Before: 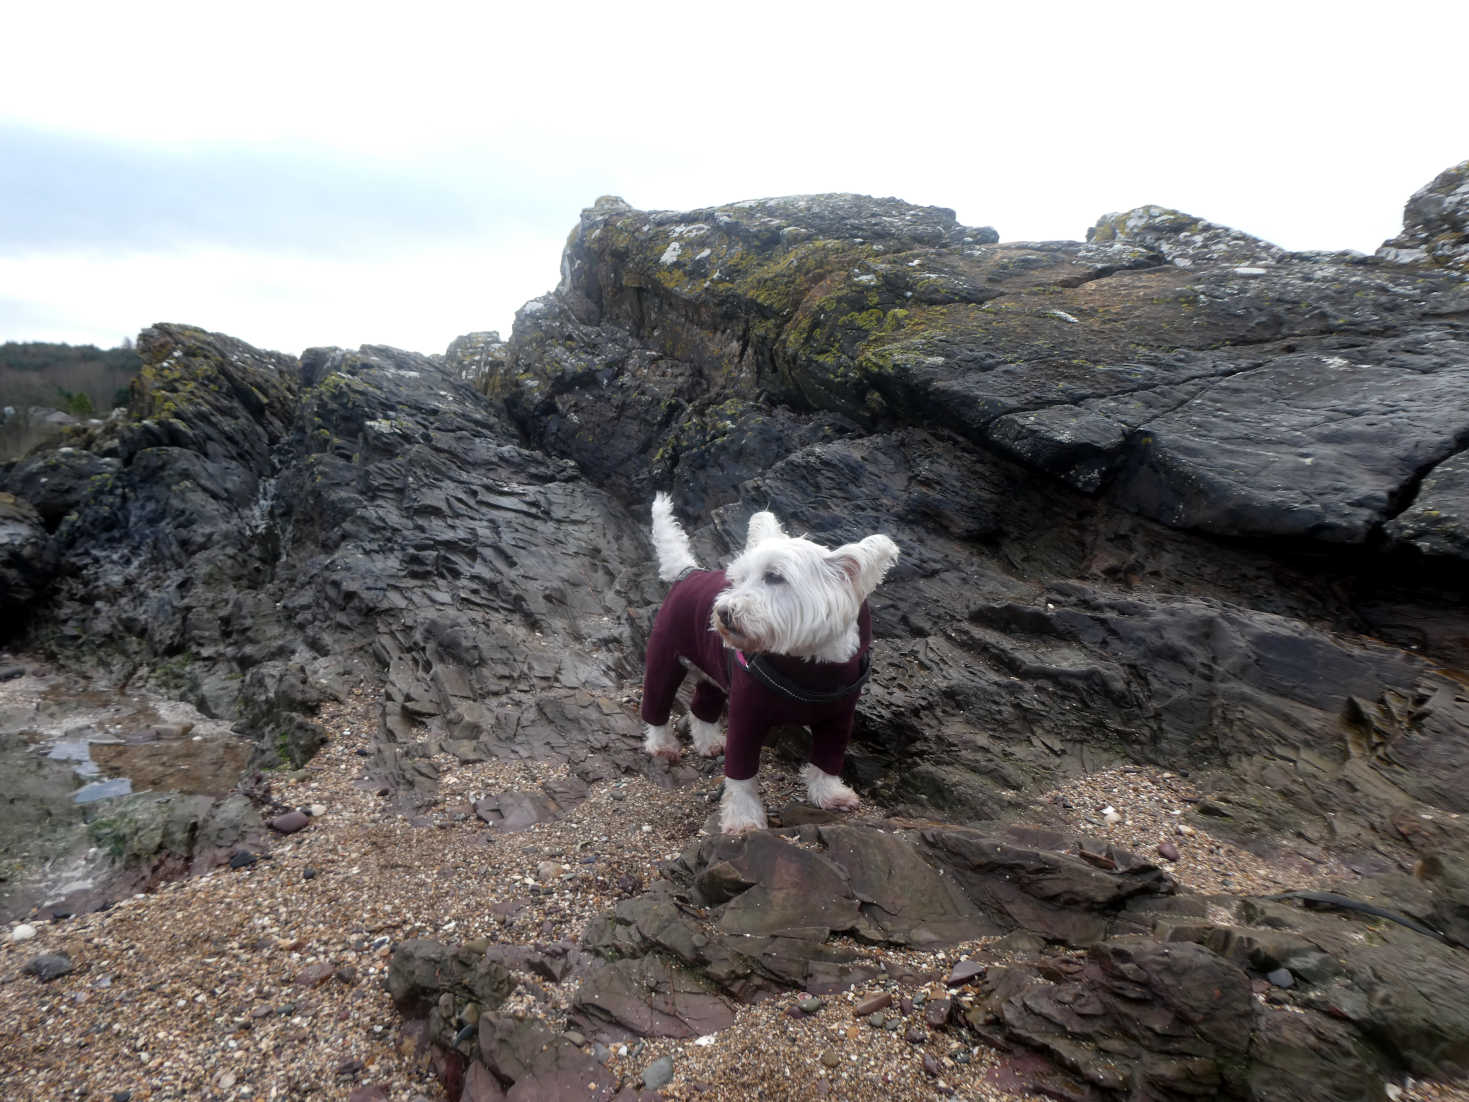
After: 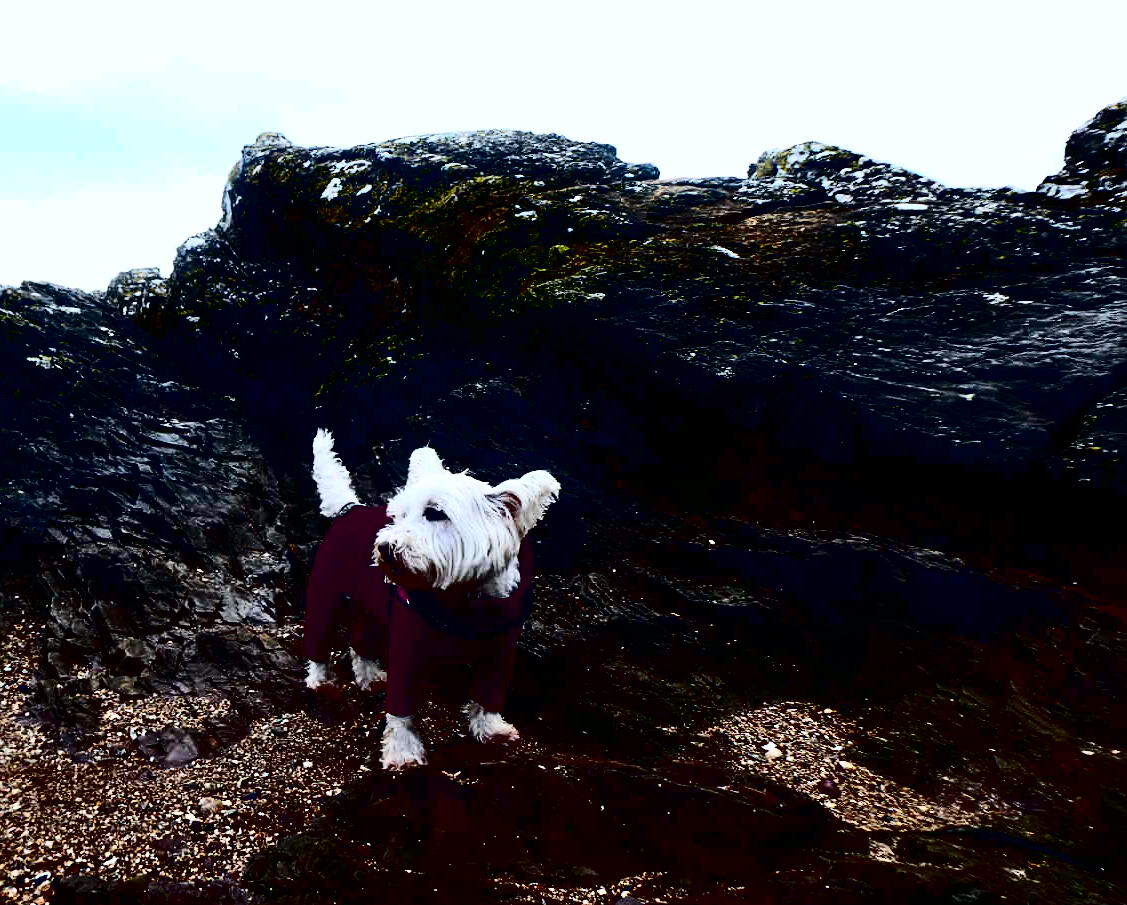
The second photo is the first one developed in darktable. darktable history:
white balance: red 0.982, blue 1.018
sharpen: radius 2.529, amount 0.323
crop: left 23.095%, top 5.827%, bottom 11.854%
contrast brightness saturation: contrast 0.77, brightness -1, saturation 1
